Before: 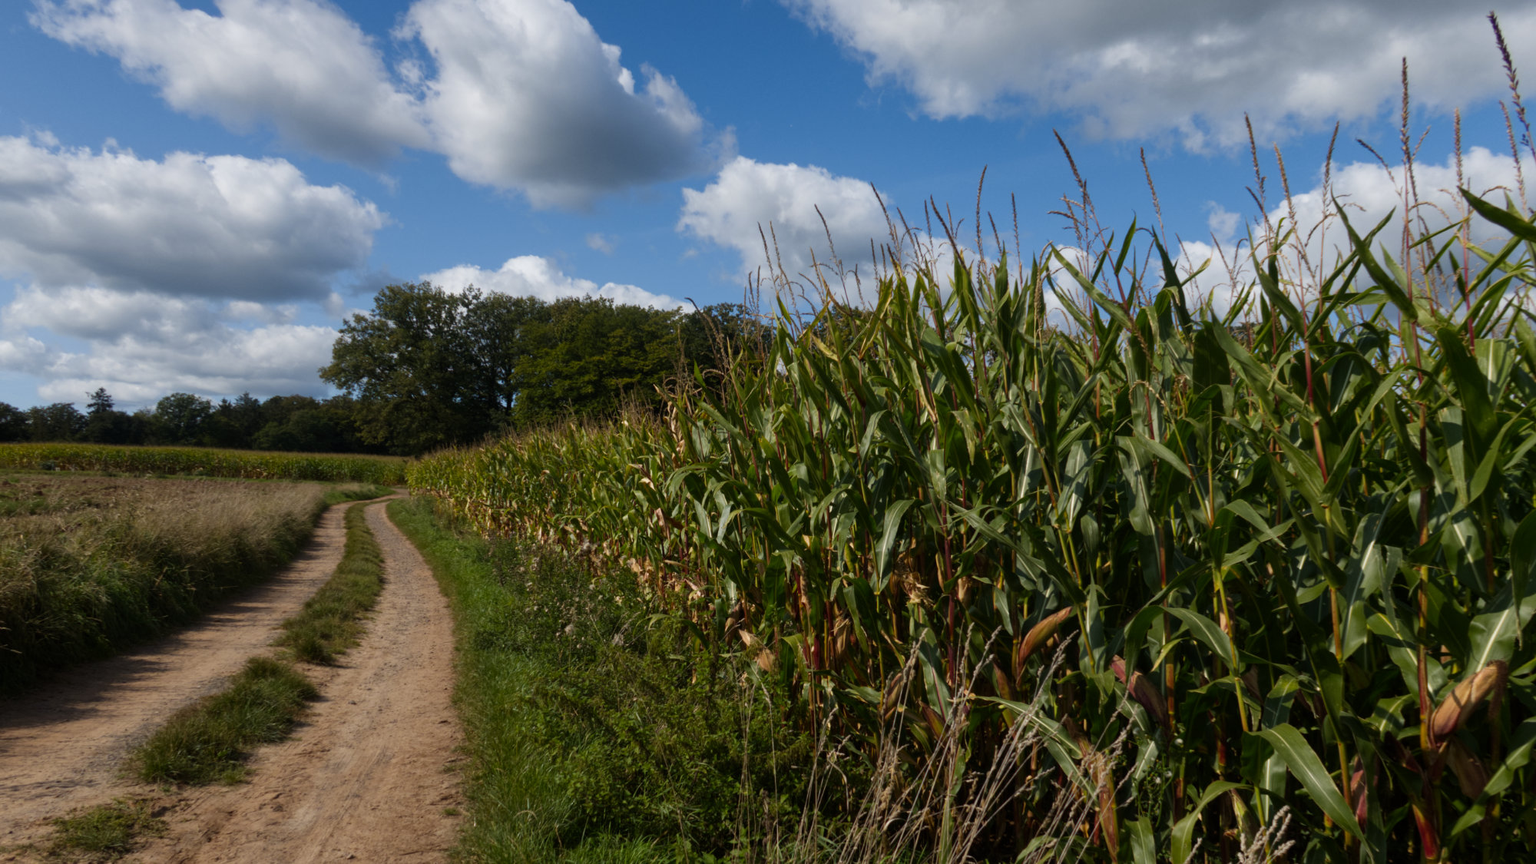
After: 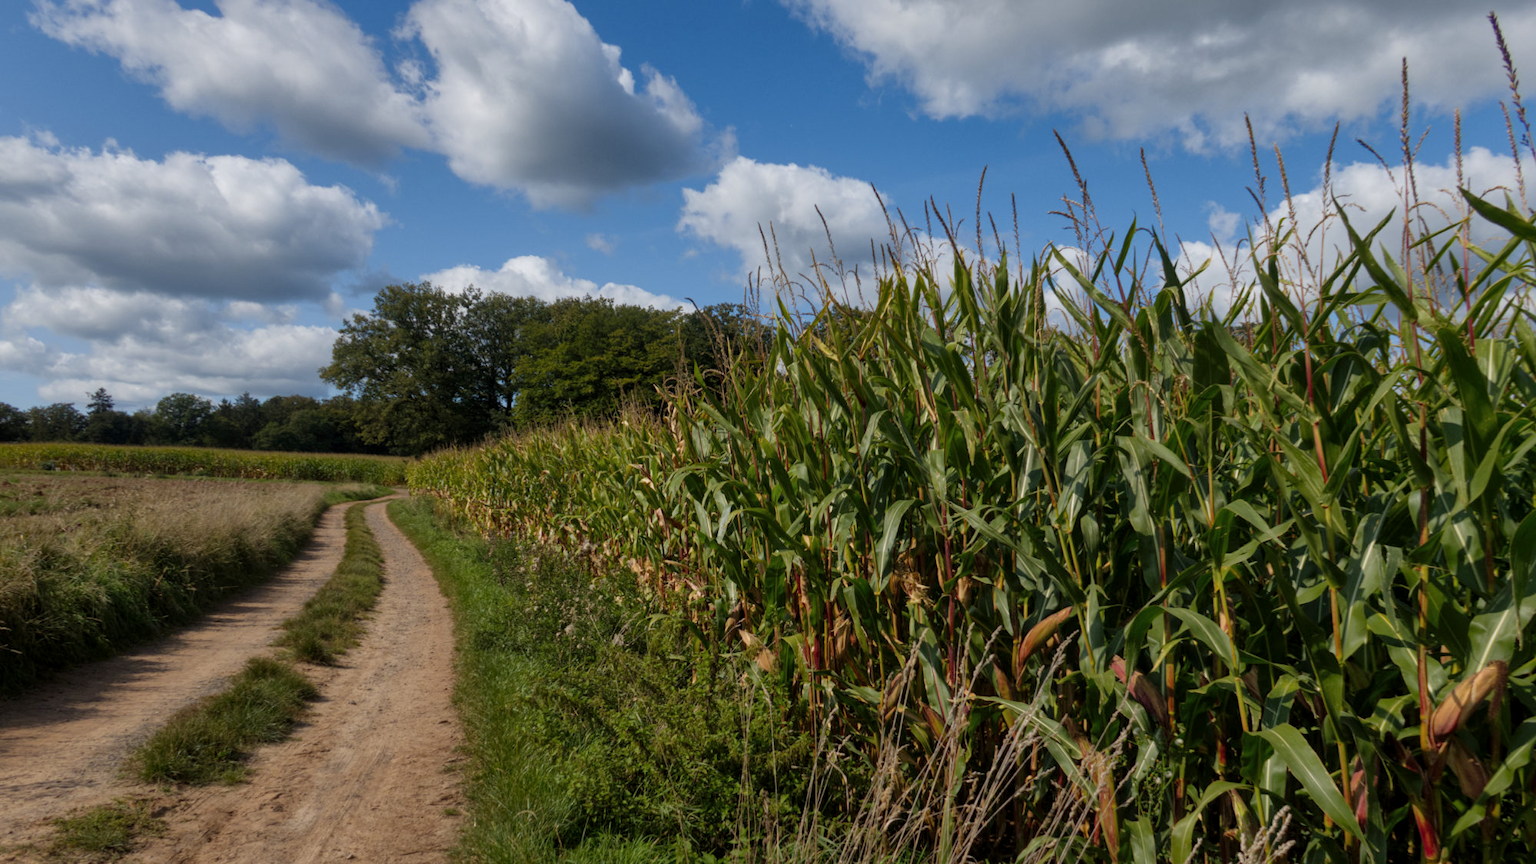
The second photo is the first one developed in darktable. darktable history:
shadows and highlights: on, module defaults
local contrast: highlights 100%, shadows 100%, detail 120%, midtone range 0.2
